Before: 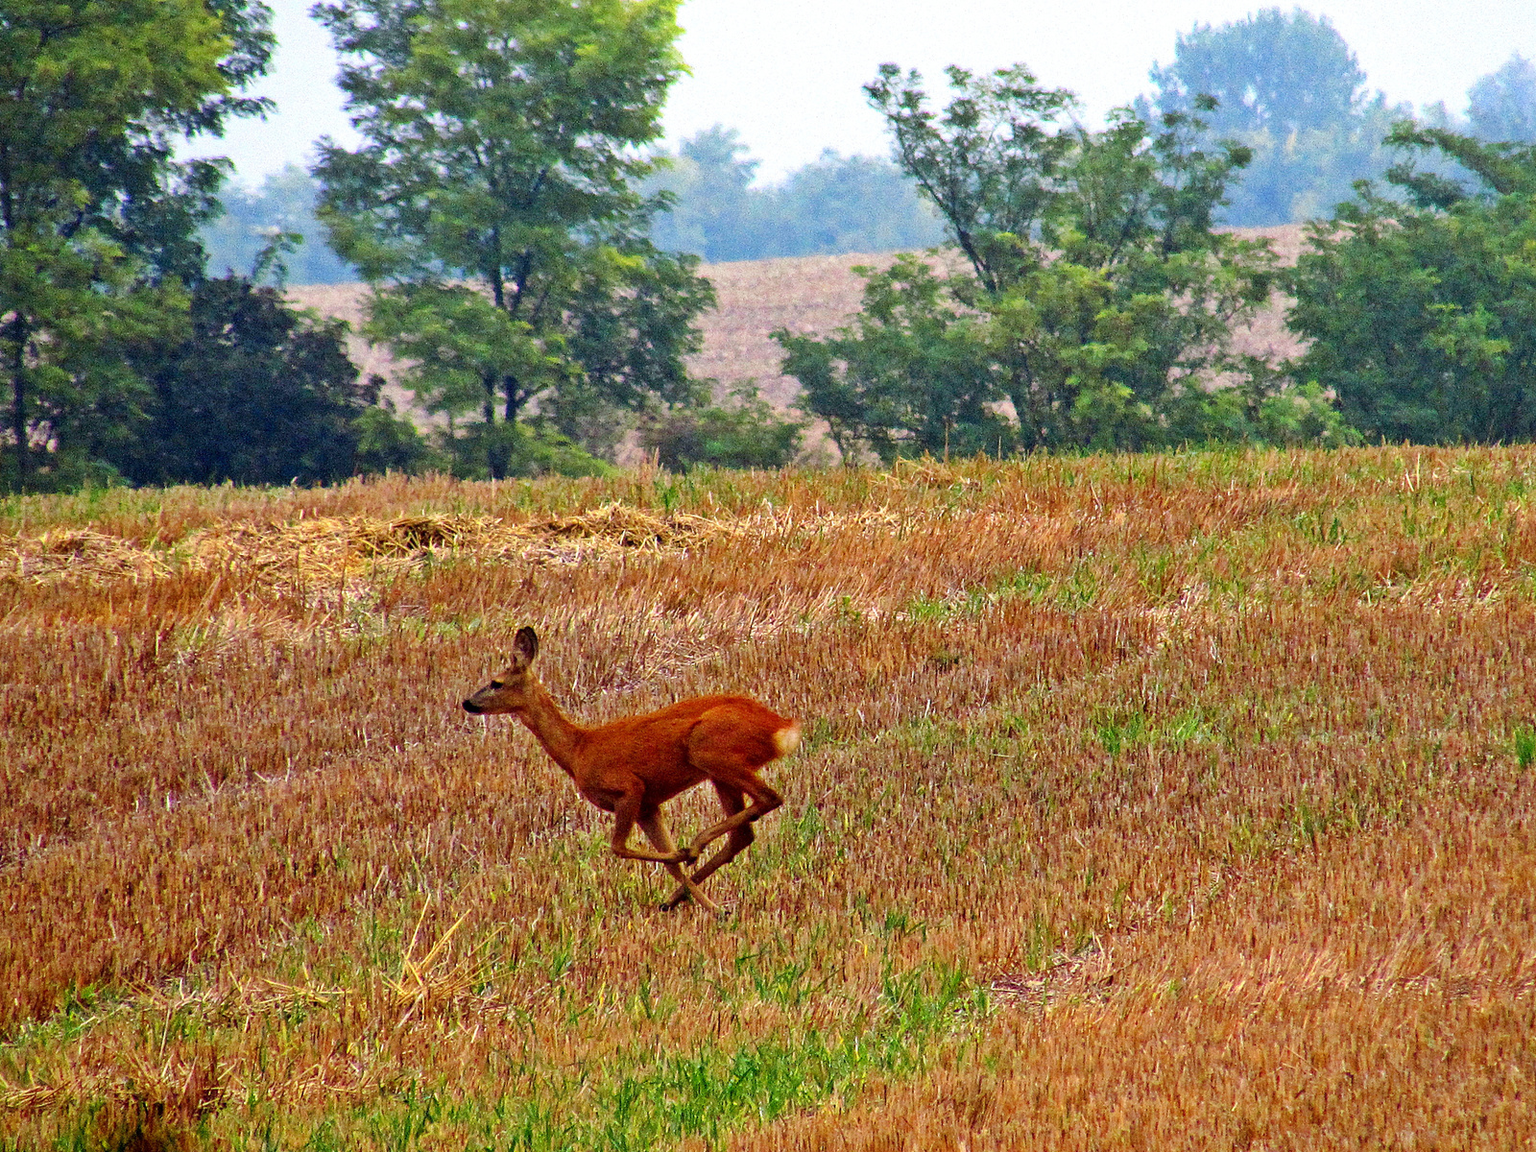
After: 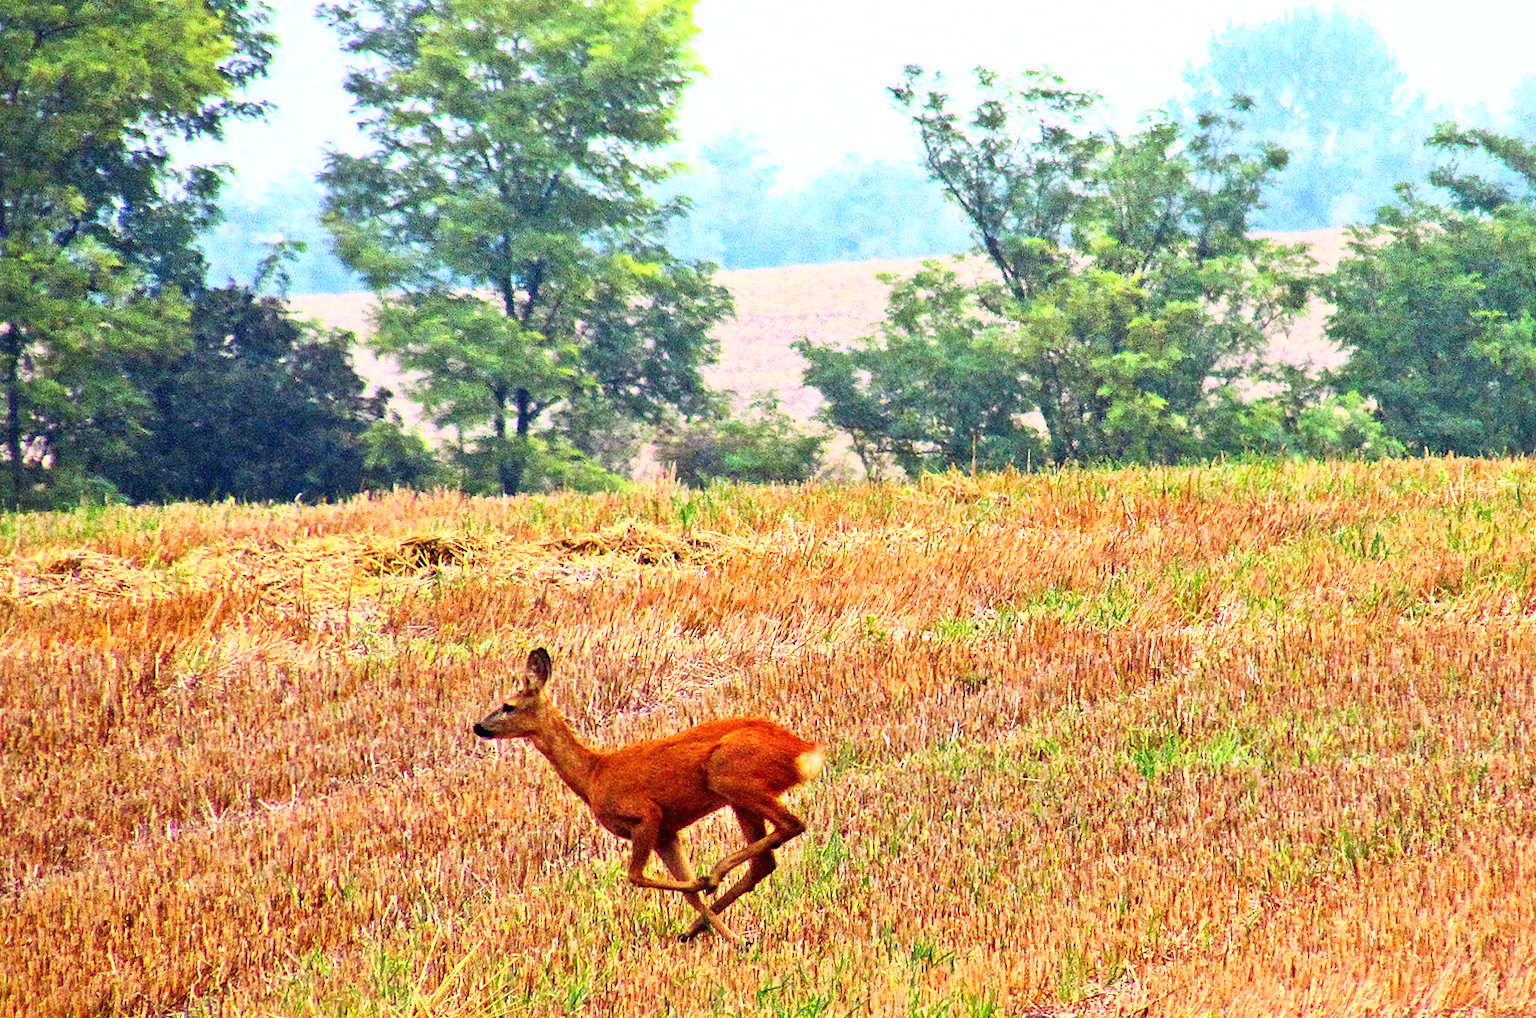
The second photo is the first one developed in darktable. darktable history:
crop and rotate: angle 0.175°, left 0.214%, right 2.824%, bottom 14.249%
base curve: curves: ch0 [(0, 0) (0.495, 0.917) (1, 1)]
